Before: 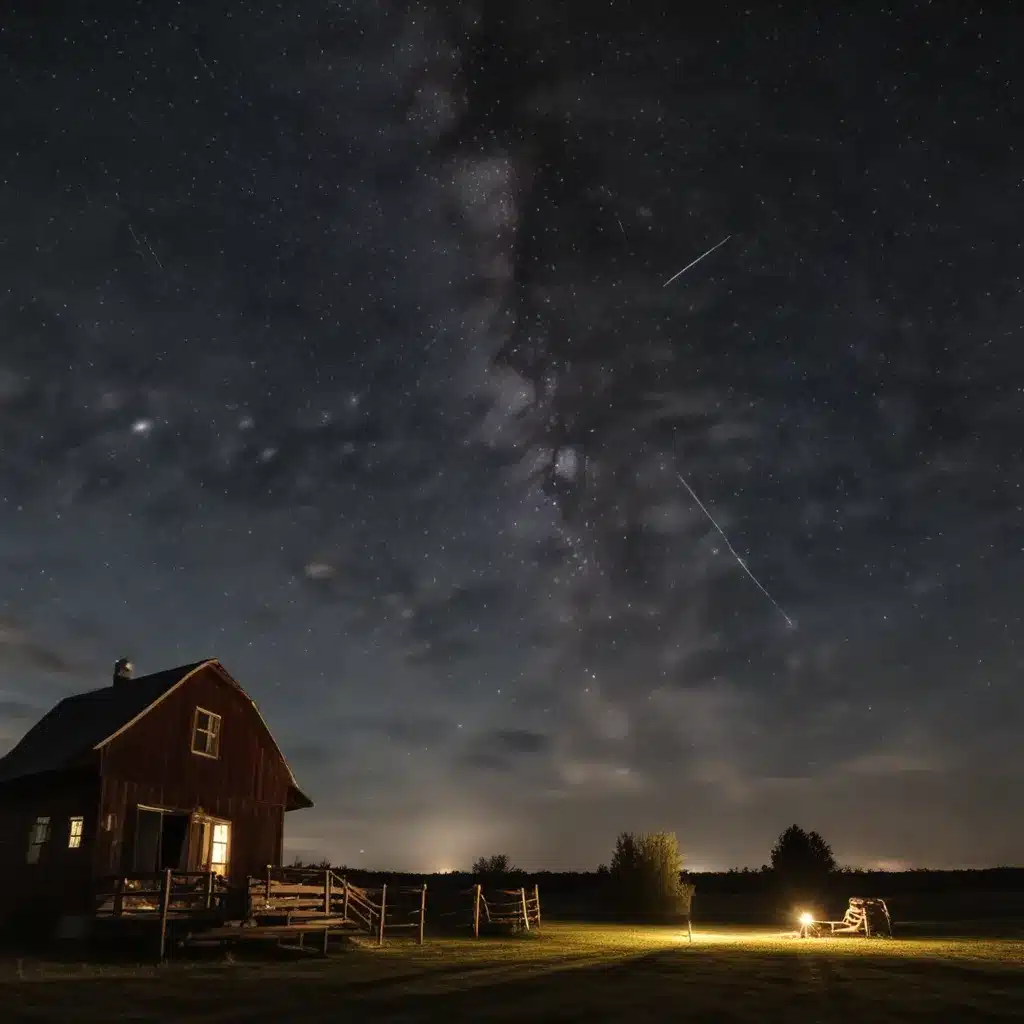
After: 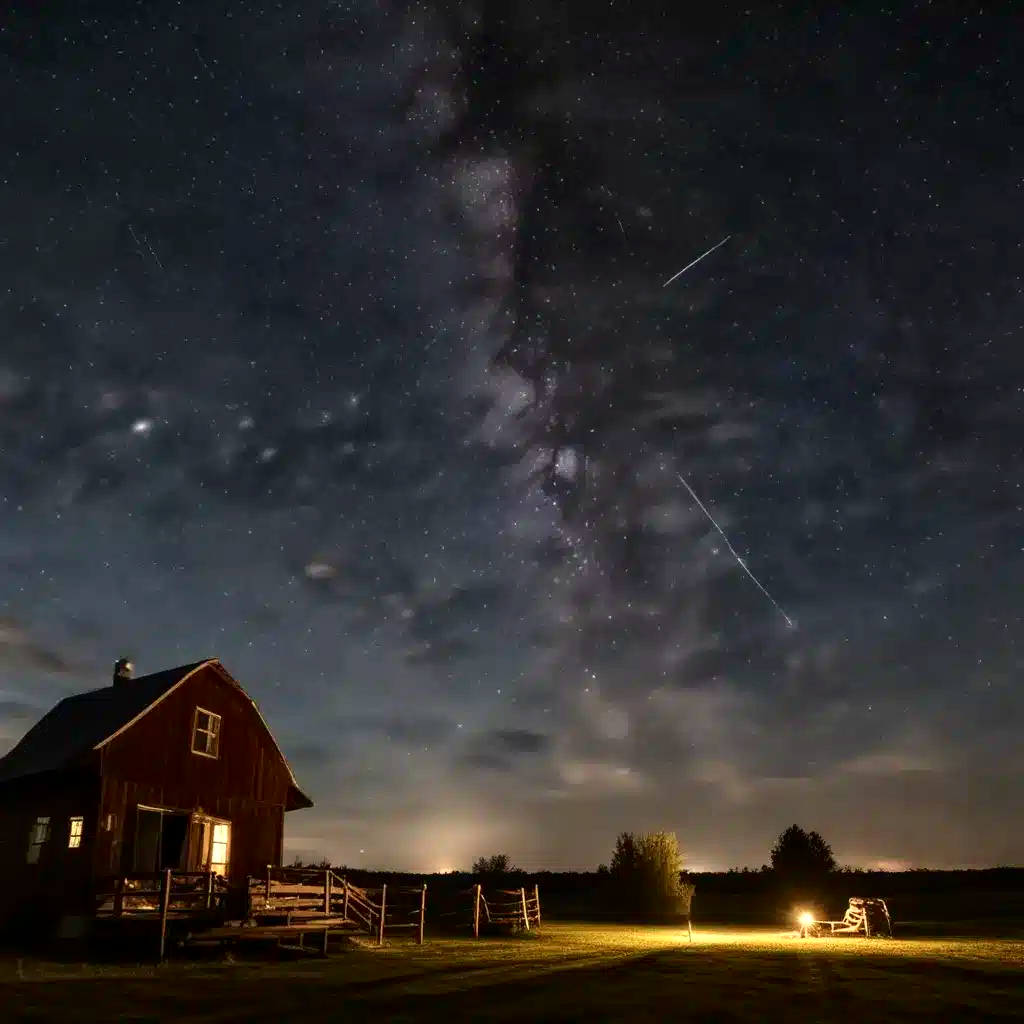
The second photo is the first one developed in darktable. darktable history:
tone curve: curves: ch0 [(0, 0) (0.091, 0.077) (0.517, 0.574) (0.745, 0.82) (0.844, 0.908) (0.909, 0.942) (1, 0.973)]; ch1 [(0, 0) (0.437, 0.404) (0.5, 0.5) (0.534, 0.554) (0.58, 0.603) (0.616, 0.649) (1, 1)]; ch2 [(0, 0) (0.442, 0.415) (0.5, 0.5) (0.535, 0.557) (0.585, 0.62) (1, 1)], color space Lab, independent channels, preserve colors none
local contrast: highlights 104%, shadows 101%, detail 120%, midtone range 0.2
shadows and highlights: shadows -8.69, white point adjustment 1.67, highlights 11.71
exposure: exposure 0.014 EV, compensate exposure bias true, compensate highlight preservation false
